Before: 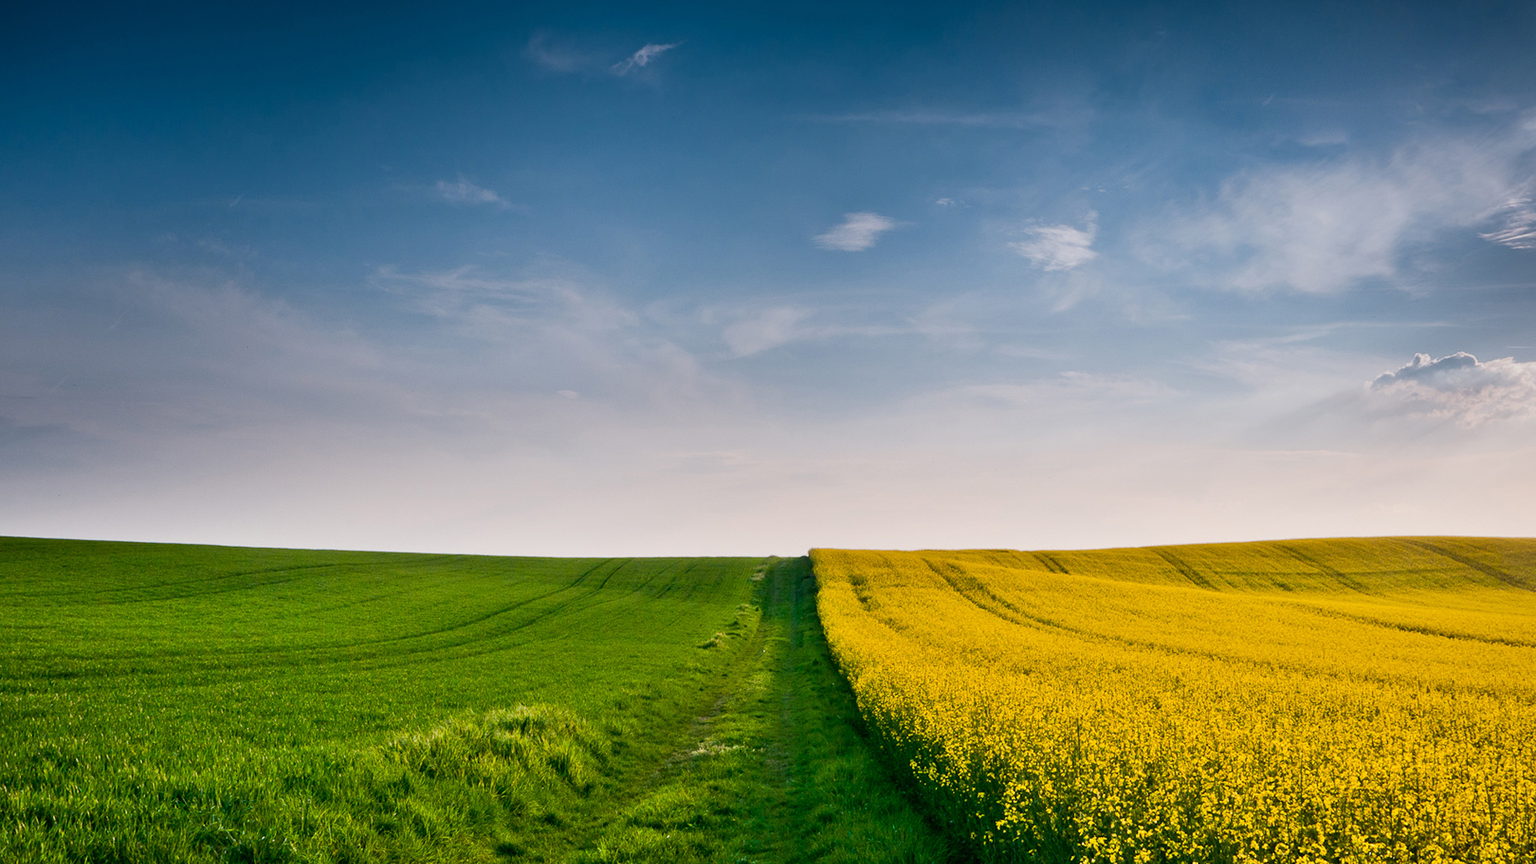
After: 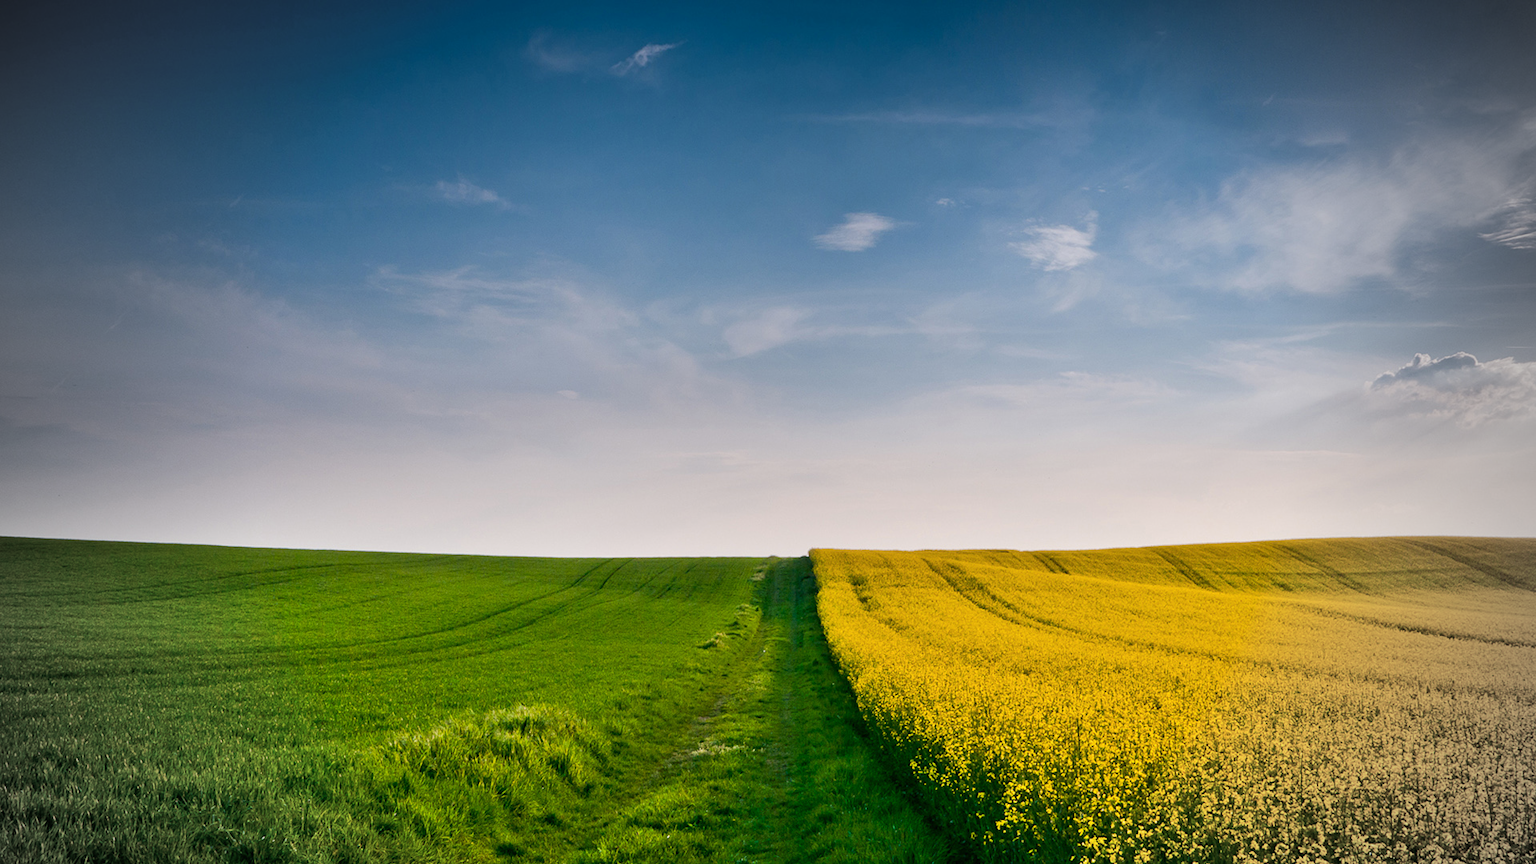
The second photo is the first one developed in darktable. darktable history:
color zones: curves: ch1 [(0.077, 0.436) (0.25, 0.5) (0.75, 0.5)]
vignetting: fall-off start 67.15%, brightness -0.442, saturation -0.691, width/height ratio 1.011, unbound false
